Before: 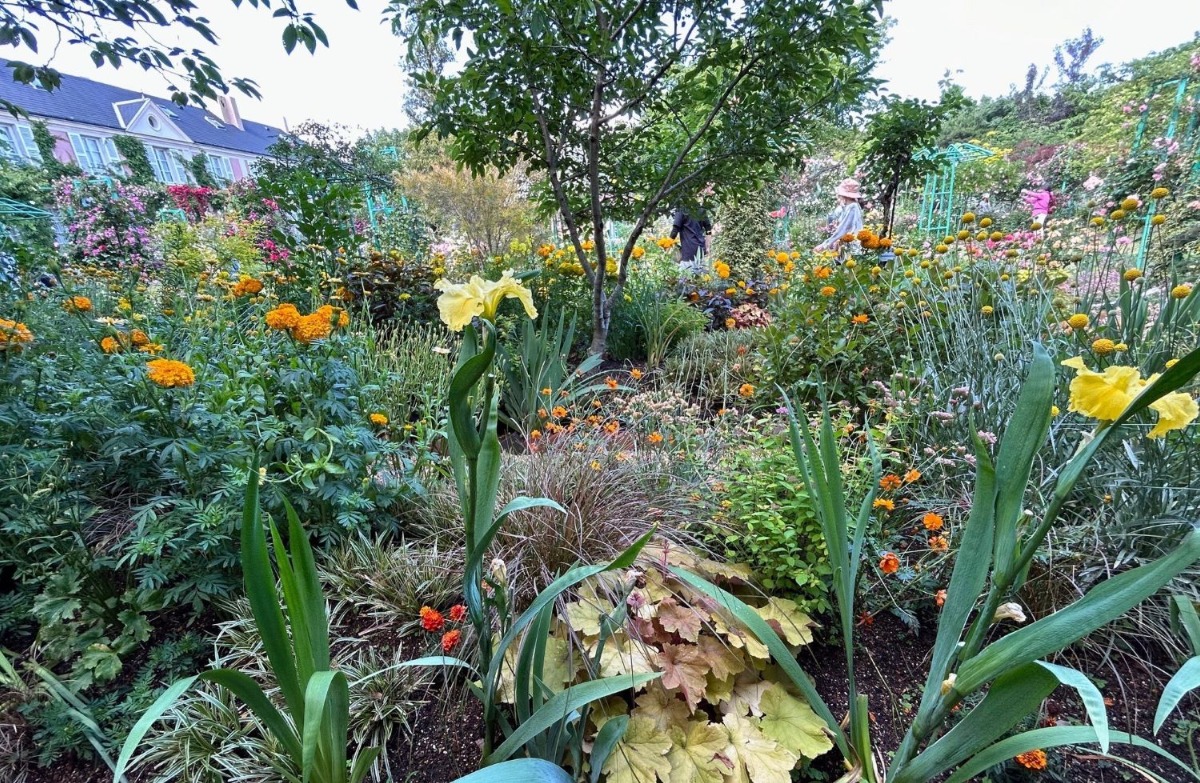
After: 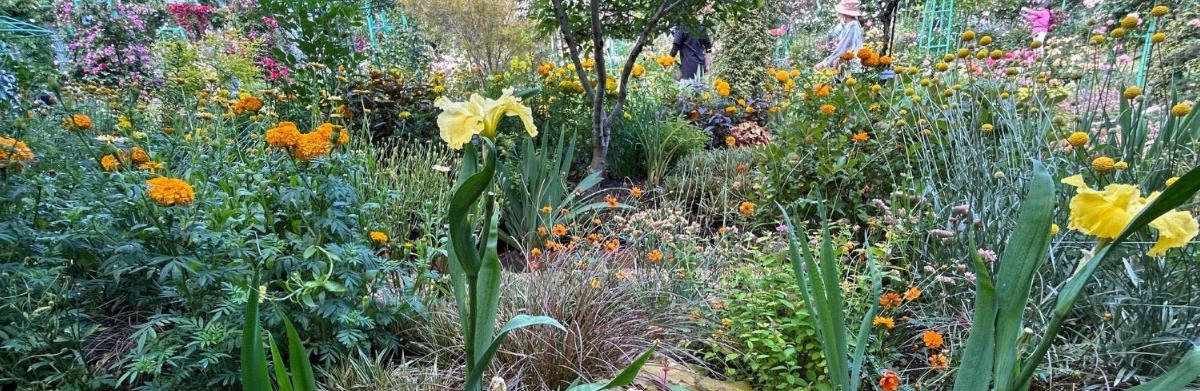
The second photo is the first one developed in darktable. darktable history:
crop: top 23.352%, bottom 26.648%
